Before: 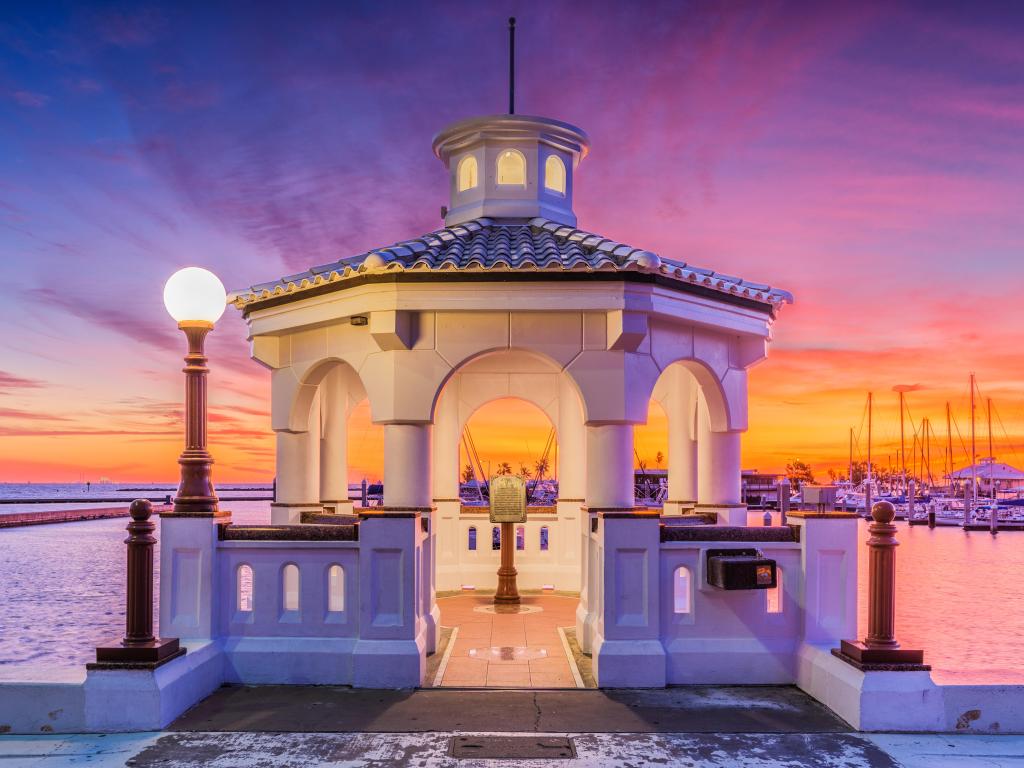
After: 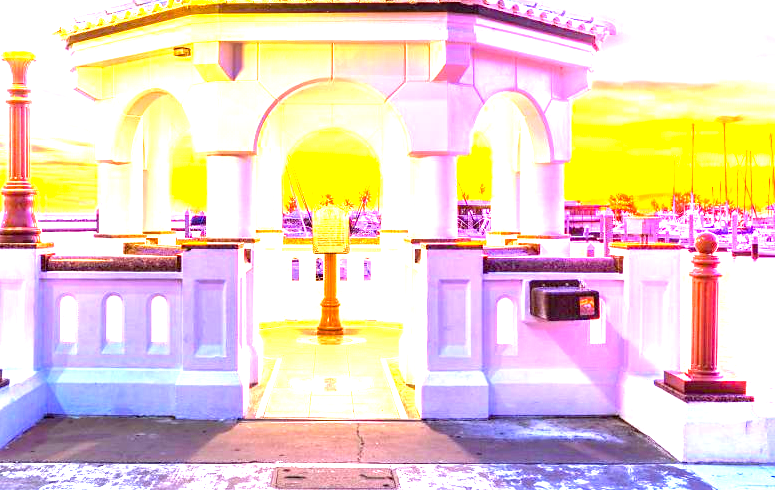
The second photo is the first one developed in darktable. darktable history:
exposure: black level correction 0.001, exposure 2.607 EV, compensate exposure bias true, compensate highlight preservation false
color balance rgb: perceptual saturation grading › global saturation 20%, global vibrance 20%
crop and rotate: left 17.299%, top 35.115%, right 7.015%, bottom 1.024%
color balance: mode lift, gamma, gain (sRGB), lift [1, 1.049, 1, 1]
